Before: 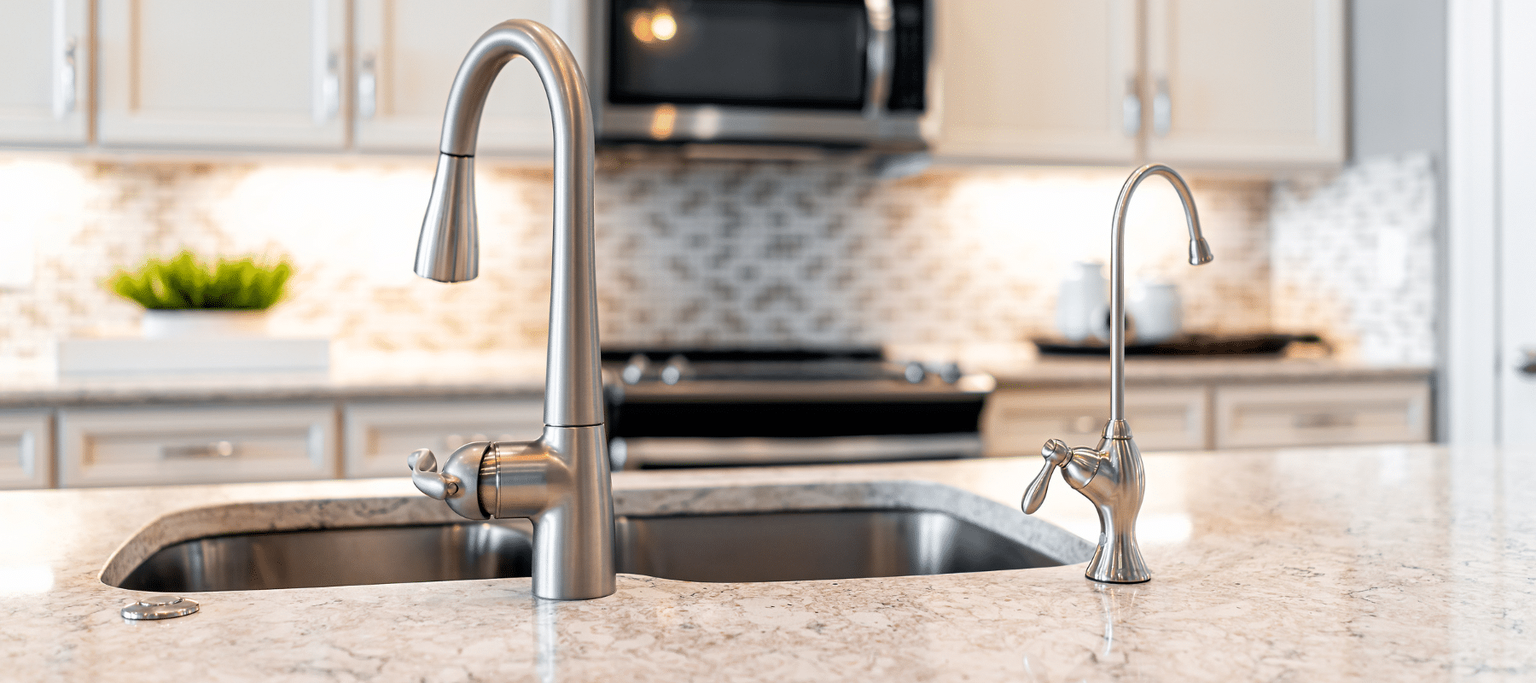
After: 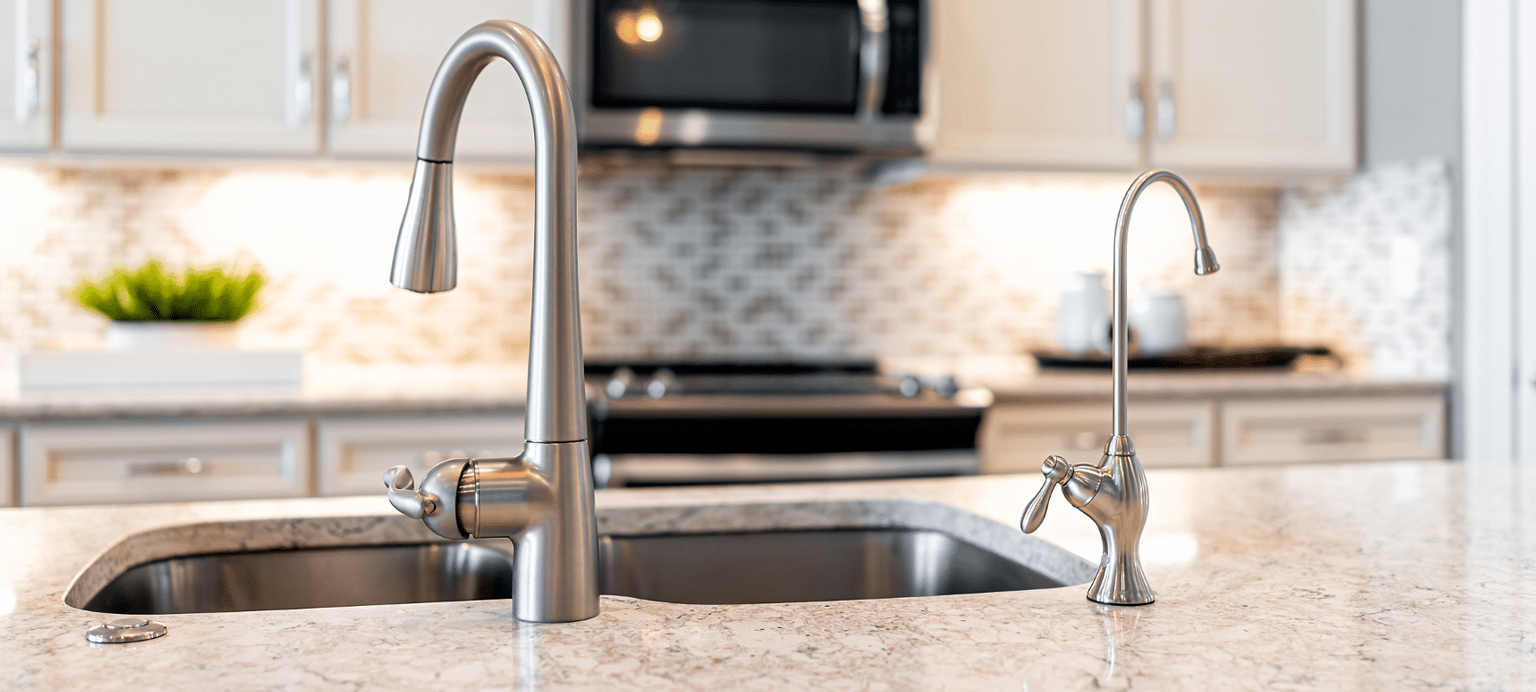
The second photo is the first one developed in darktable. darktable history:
crop and rotate: left 2.536%, right 1.107%, bottom 2.246%
